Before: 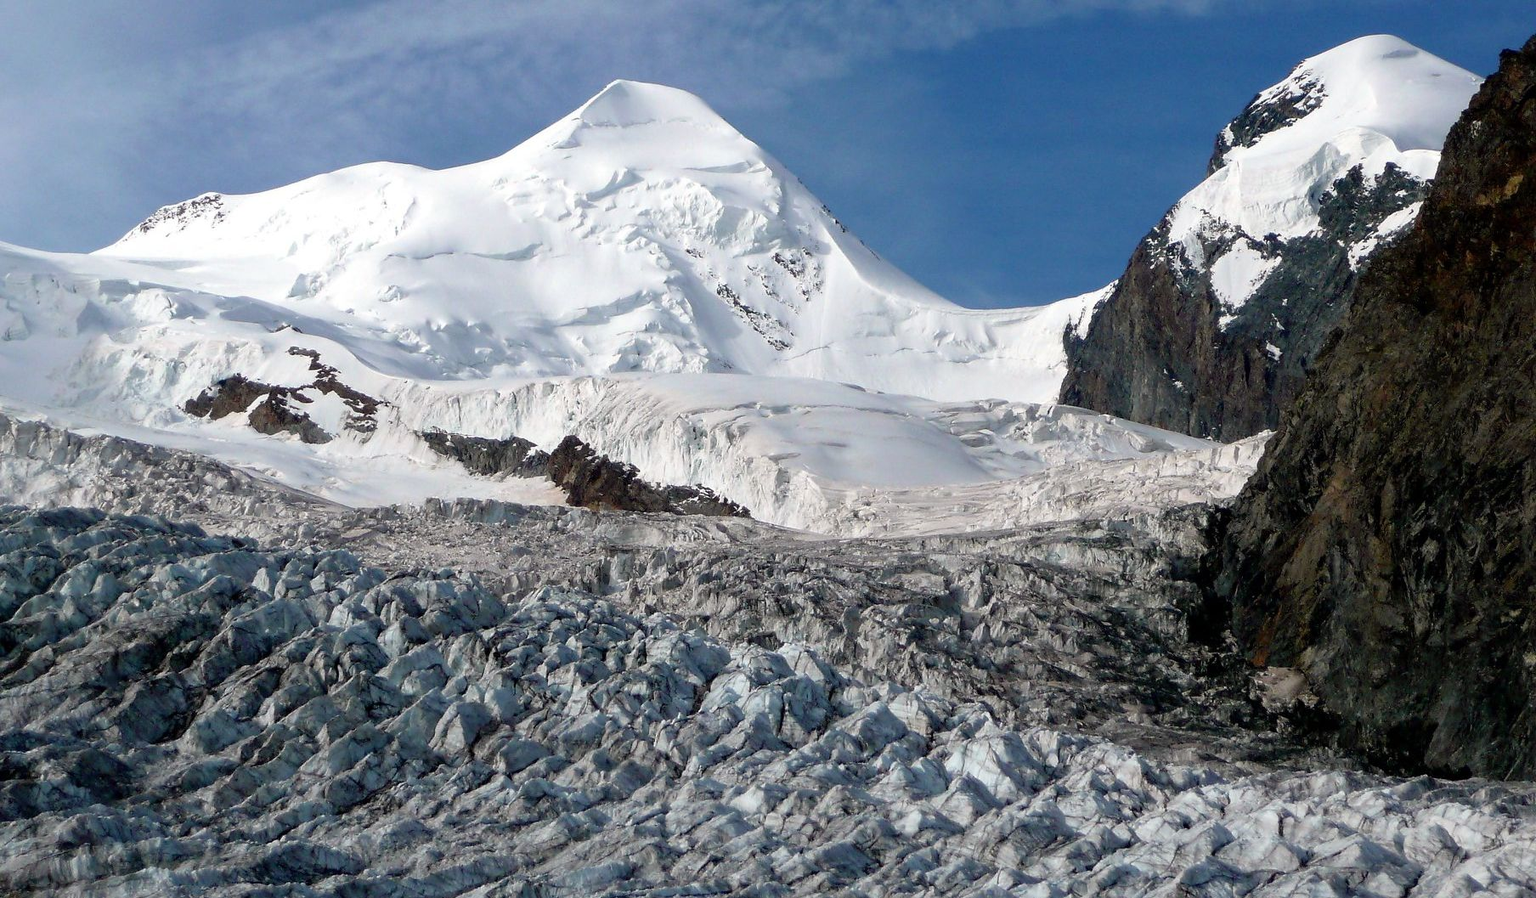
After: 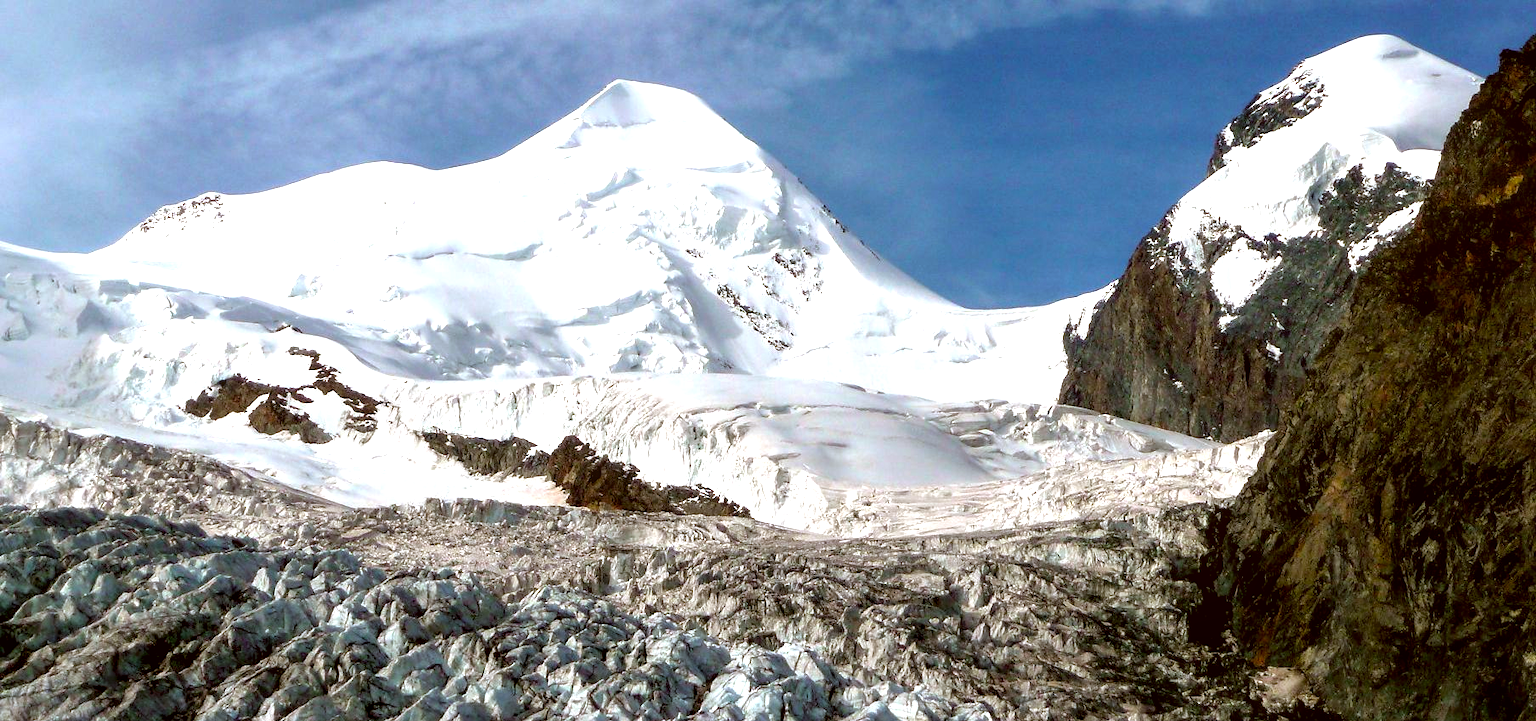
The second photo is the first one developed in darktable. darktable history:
color correction: highlights a* -0.483, highlights b* 0.163, shadows a* 4.46, shadows b* 20.2
levels: mode automatic, levels [0.062, 0.494, 0.925]
crop: bottom 19.655%
contrast equalizer: octaves 7, y [[0.579, 0.58, 0.505, 0.5, 0.5, 0.5], [0.5 ×6], [0.5 ×6], [0 ×6], [0 ×6]]
color balance rgb: perceptual saturation grading › global saturation 30.406%, perceptual brilliance grading › global brilliance 17.636%, global vibrance 14.199%
local contrast: on, module defaults
